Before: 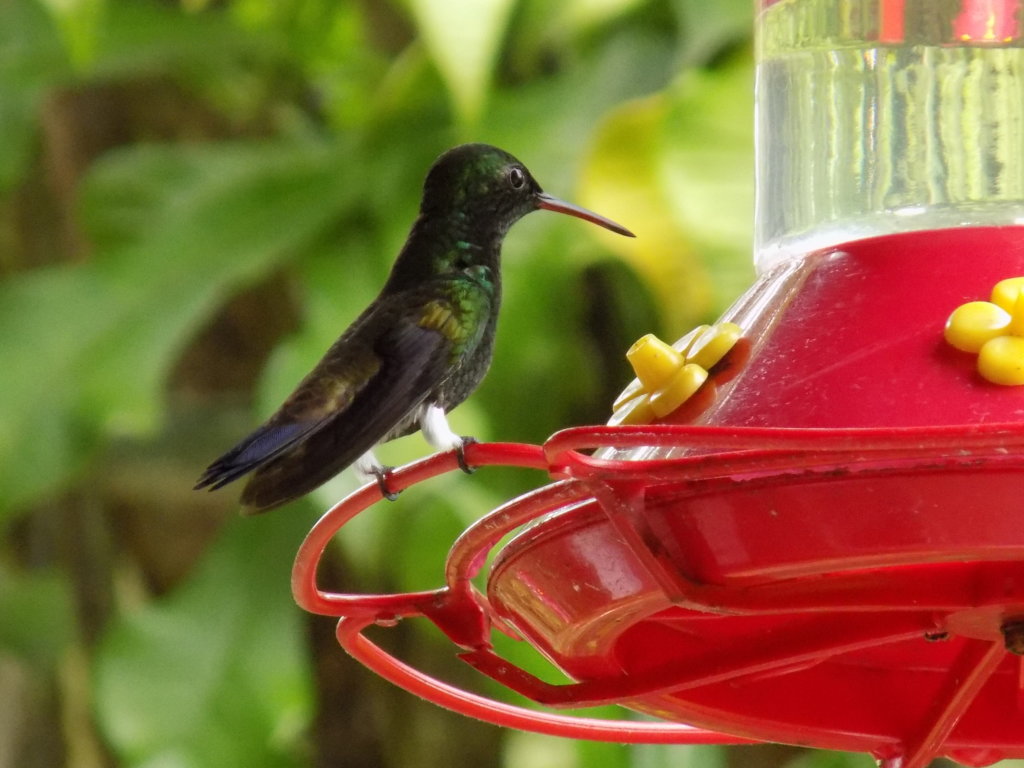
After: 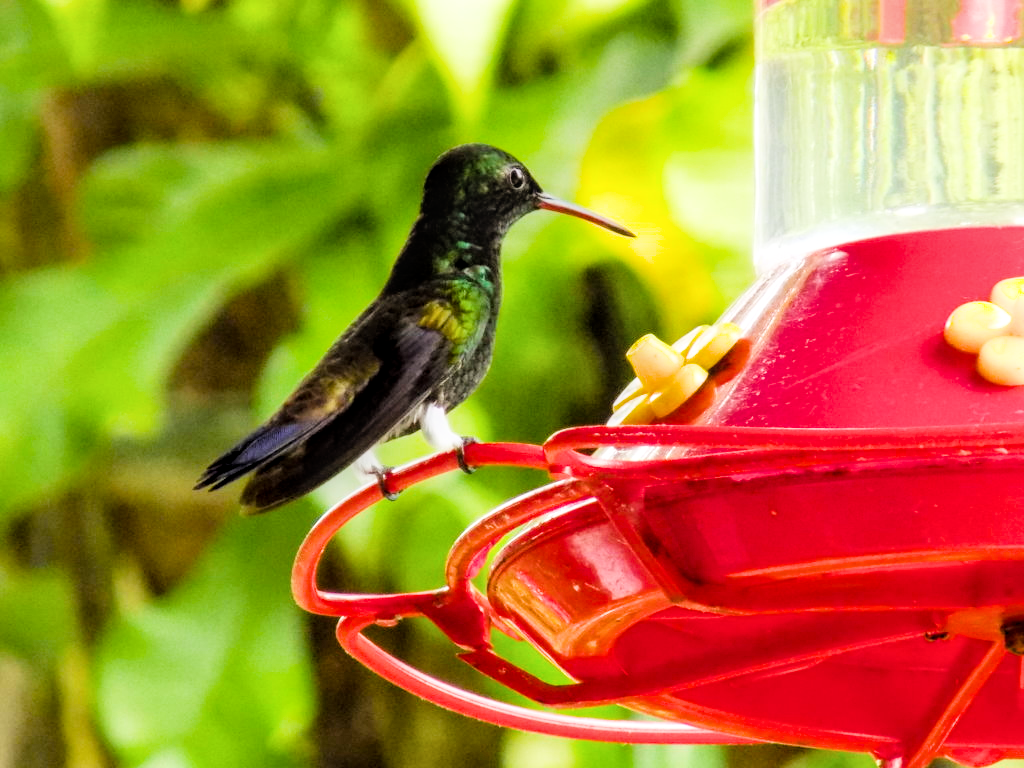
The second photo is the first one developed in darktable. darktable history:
color balance rgb: perceptual saturation grading › global saturation 30%, global vibrance 10%
local contrast: on, module defaults
exposure: black level correction 0, exposure 1.1 EV, compensate exposure bias true, compensate highlight preservation false
filmic rgb: black relative exposure -5 EV, hardness 2.88, contrast 1.3, highlights saturation mix -30%
